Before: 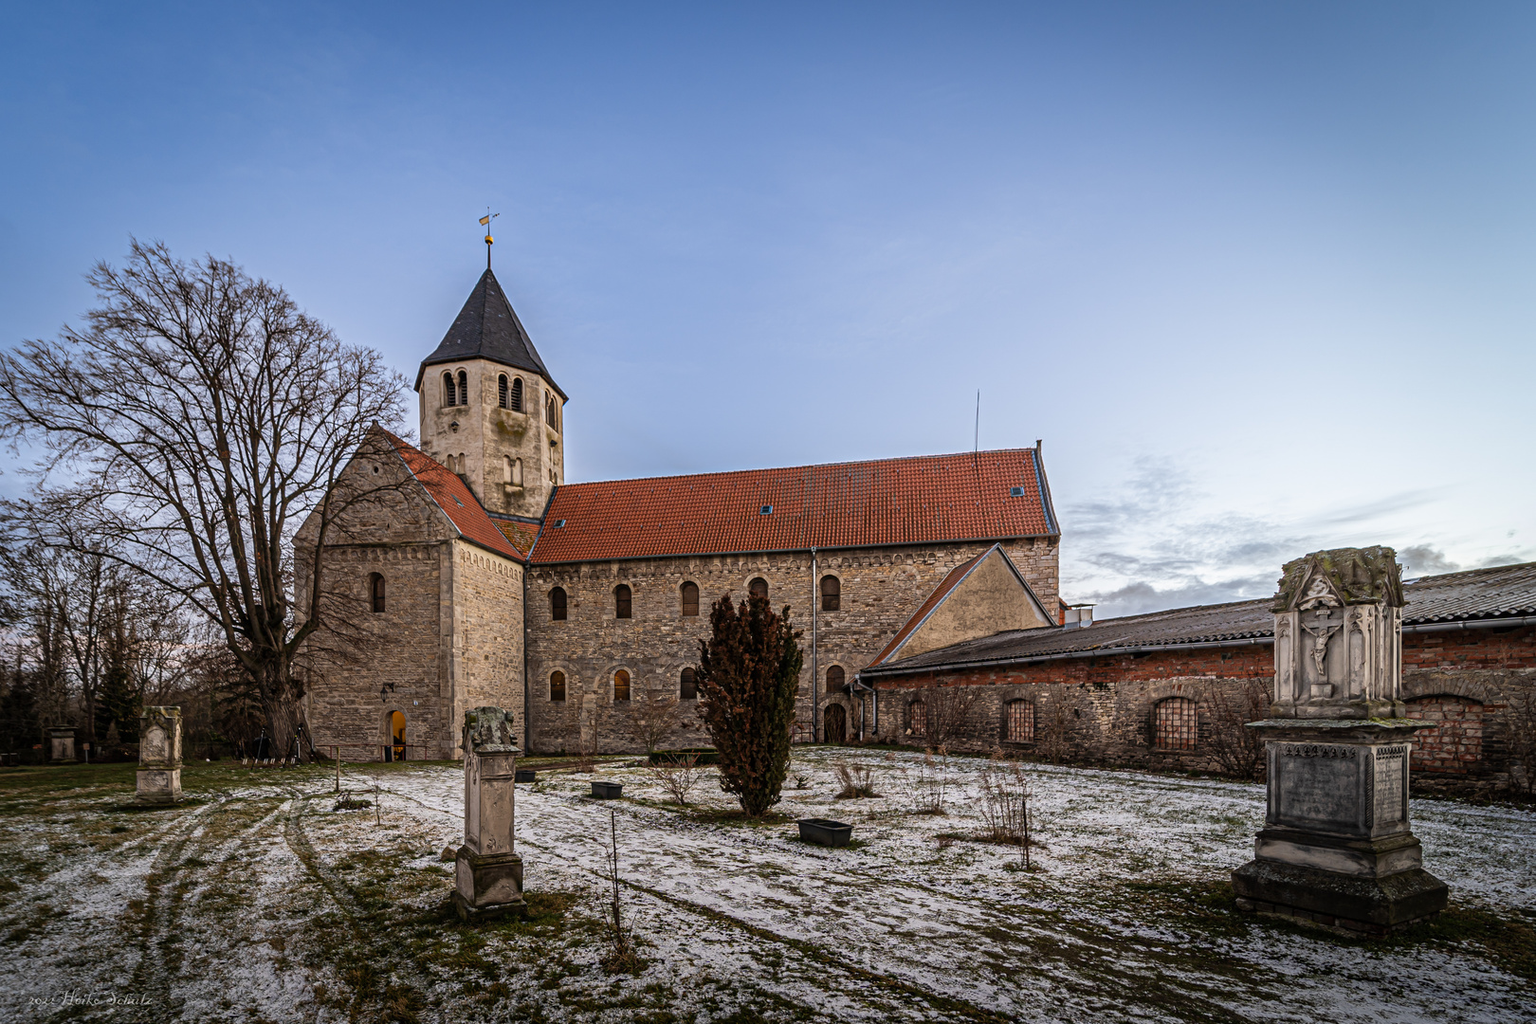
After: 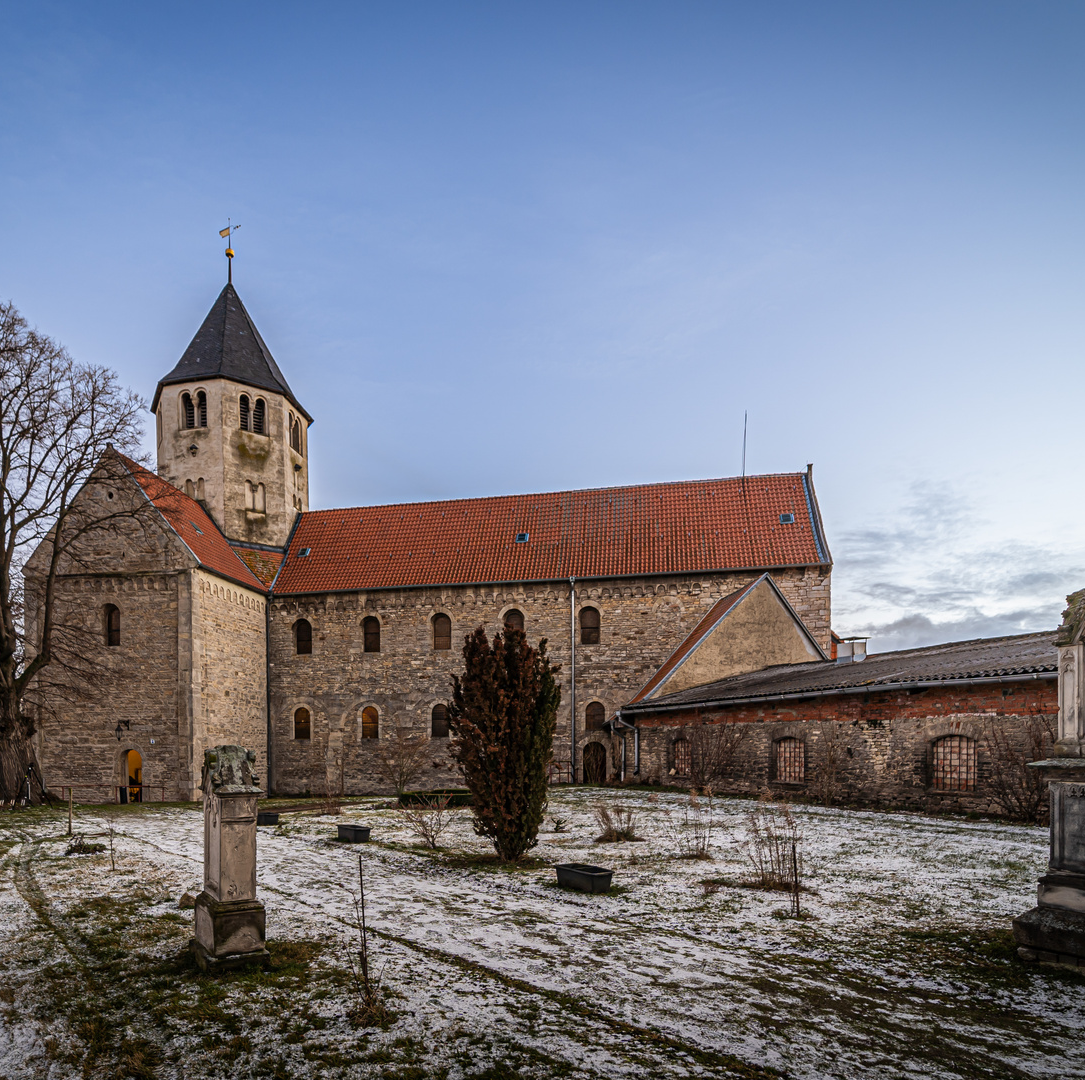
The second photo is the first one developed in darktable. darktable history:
crop and rotate: left 17.655%, right 15.364%
